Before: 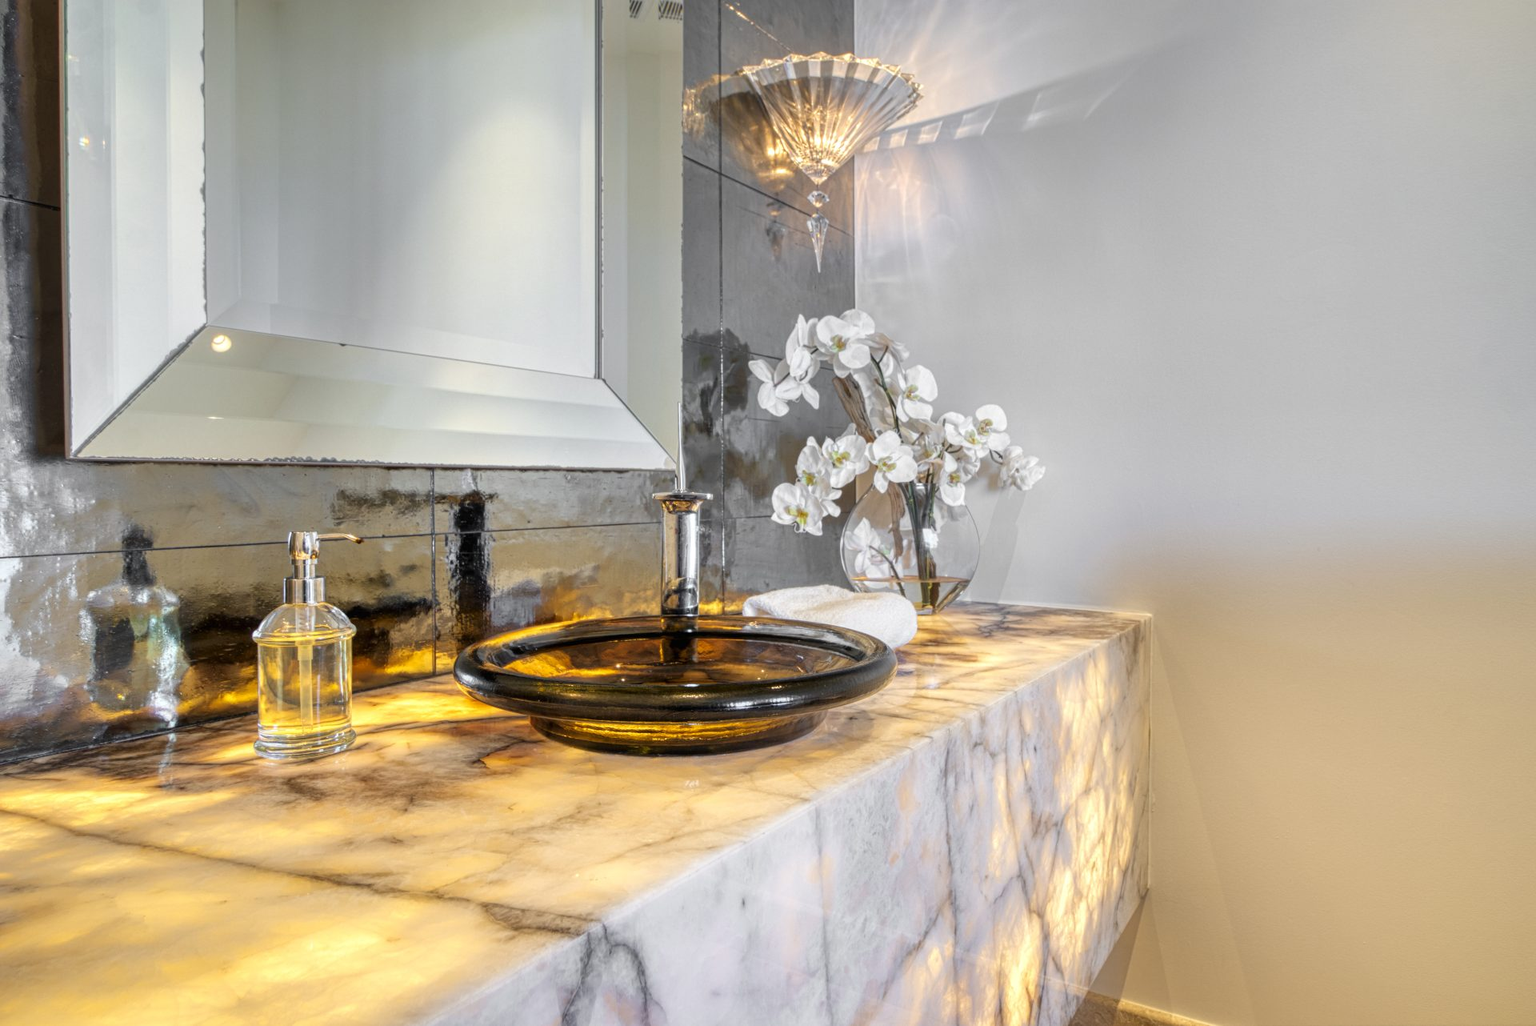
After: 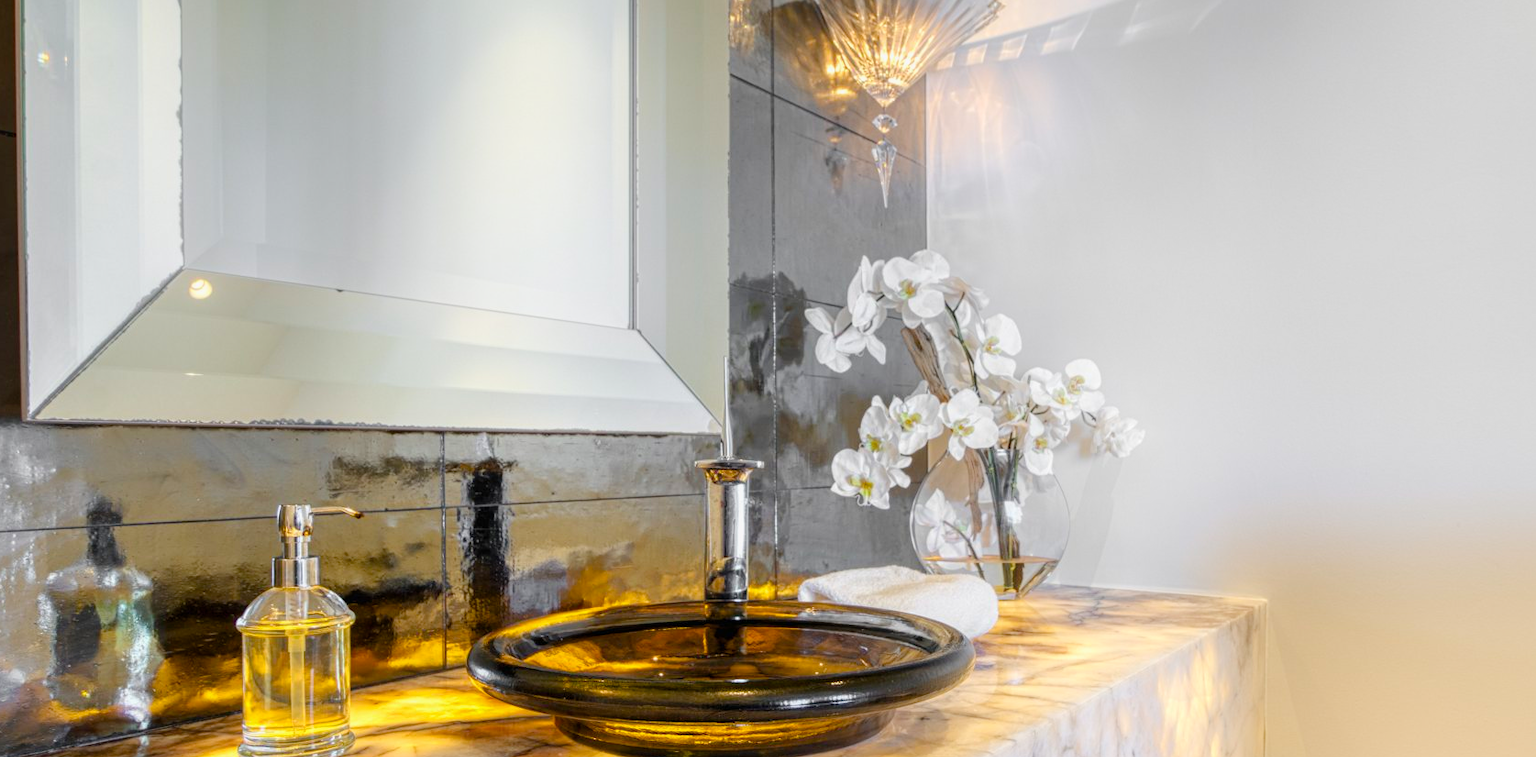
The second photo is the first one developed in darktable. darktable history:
shadows and highlights: highlights 71.19, highlights color adjustment 0.09%, soften with gaussian
exposure: compensate highlight preservation false
crop: left 3.03%, top 8.904%, right 9.678%, bottom 26.633%
color balance rgb: power › hue 329°, linear chroma grading › shadows -30.407%, linear chroma grading › global chroma 35.405%, perceptual saturation grading › global saturation 13.815%, perceptual saturation grading › highlights -25.328%, perceptual saturation grading › shadows 29.856%, perceptual brilliance grading › global brilliance 1.355%, perceptual brilliance grading › highlights -3.882%
